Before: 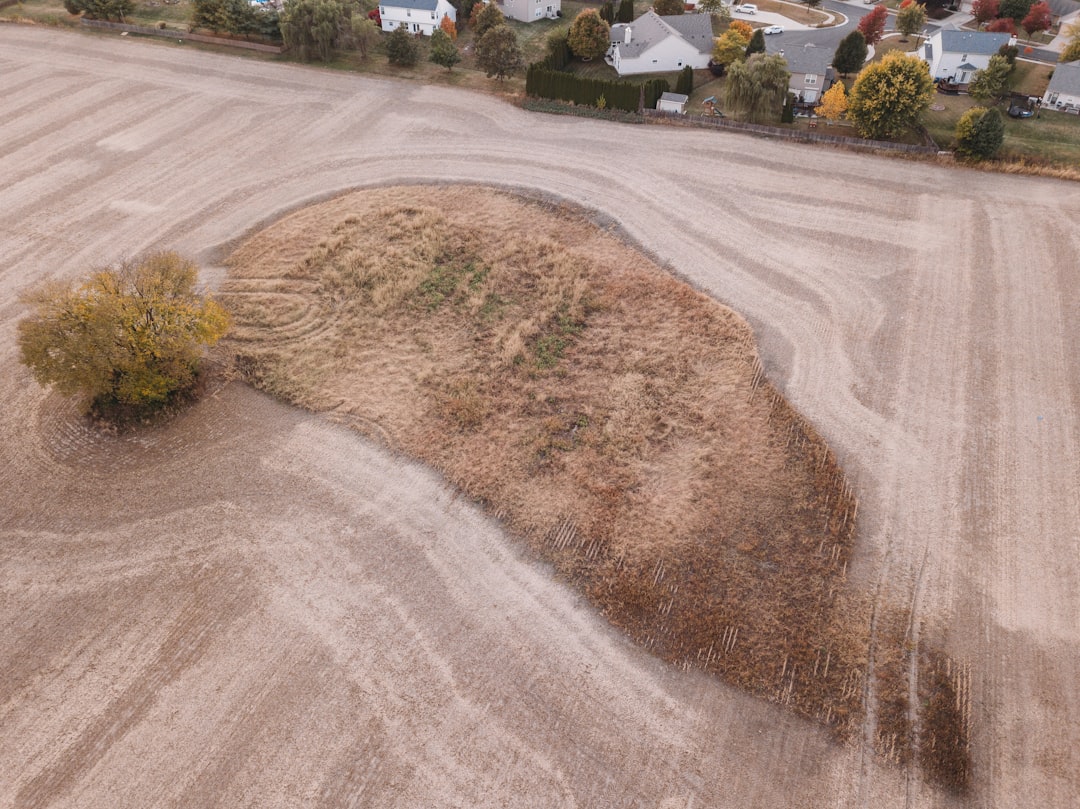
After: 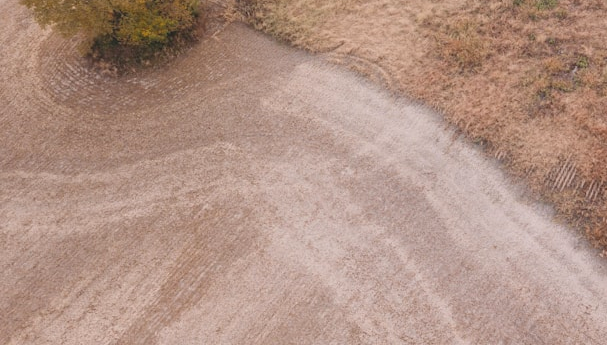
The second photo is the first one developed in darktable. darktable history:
crop: top 44.454%, right 43.705%, bottom 12.823%
contrast brightness saturation: contrast -0.094, brightness 0.055, saturation 0.082
